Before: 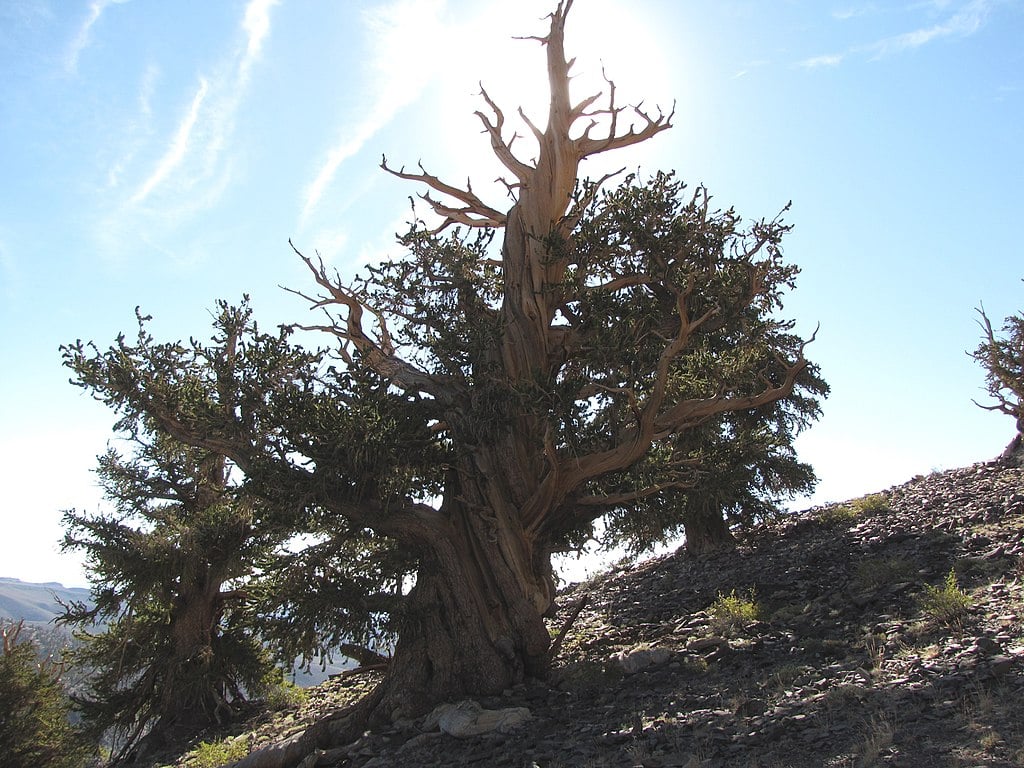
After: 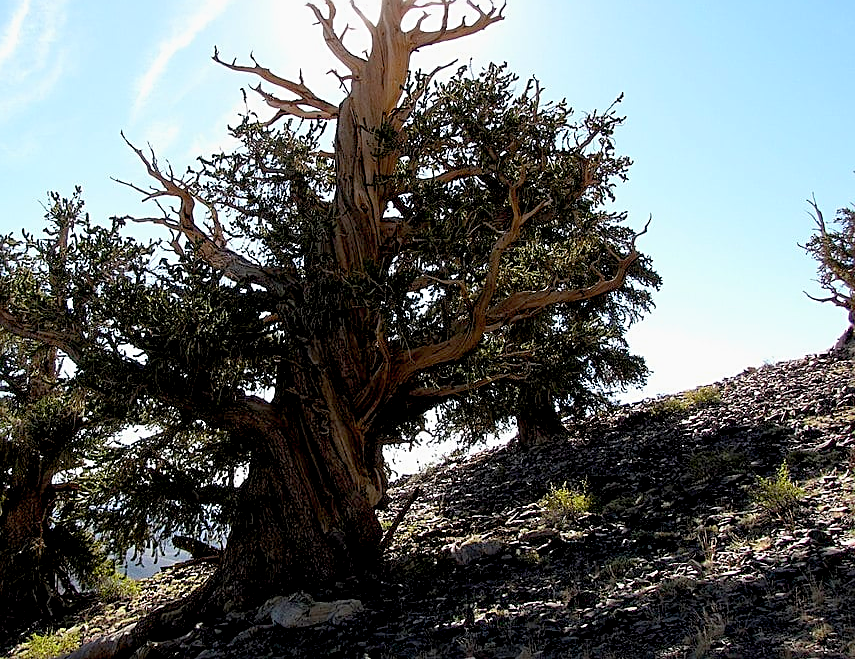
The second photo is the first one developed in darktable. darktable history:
tone equalizer: on, module defaults
contrast brightness saturation: contrast 0.071, brightness 0.079, saturation 0.179
crop: left 16.5%, top 14.185%
color balance rgb: perceptual saturation grading › global saturation 0.672%
sharpen: on, module defaults
exposure: black level correction 0.028, exposure -0.078 EV, compensate highlight preservation false
